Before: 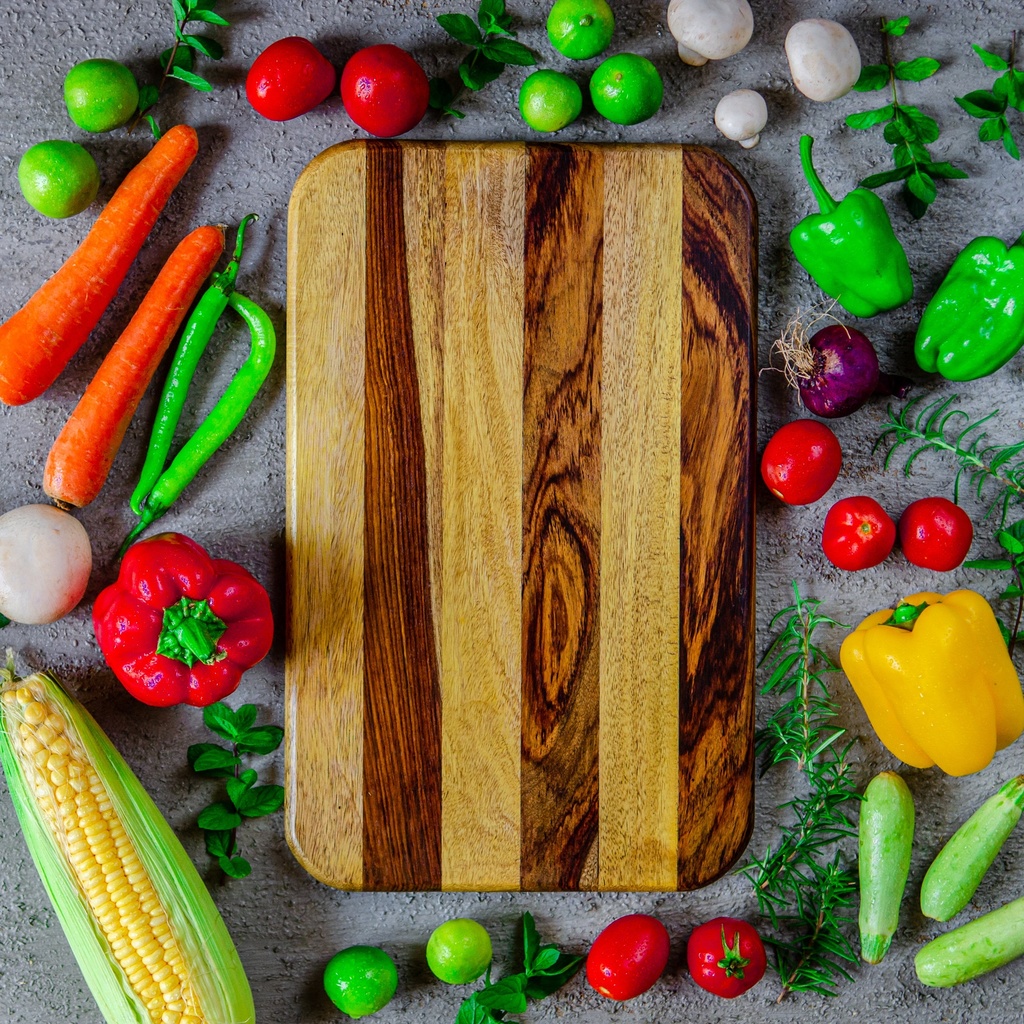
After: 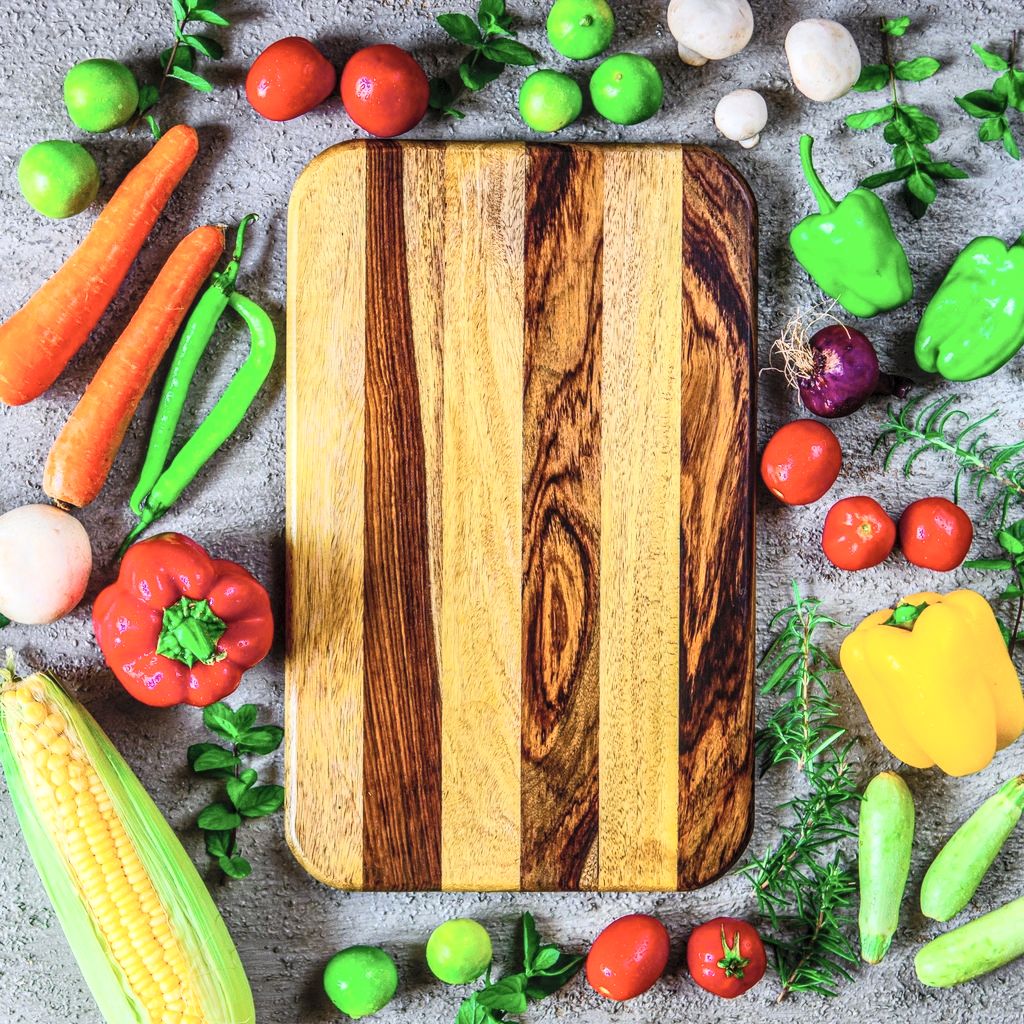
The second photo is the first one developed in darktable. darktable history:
local contrast: on, module defaults
exposure: exposure 0.014 EV, compensate highlight preservation false
base curve: curves: ch0 [(0, 0) (0.989, 0.992)], preserve colors none
contrast brightness saturation: contrast 0.383, brightness 0.52
